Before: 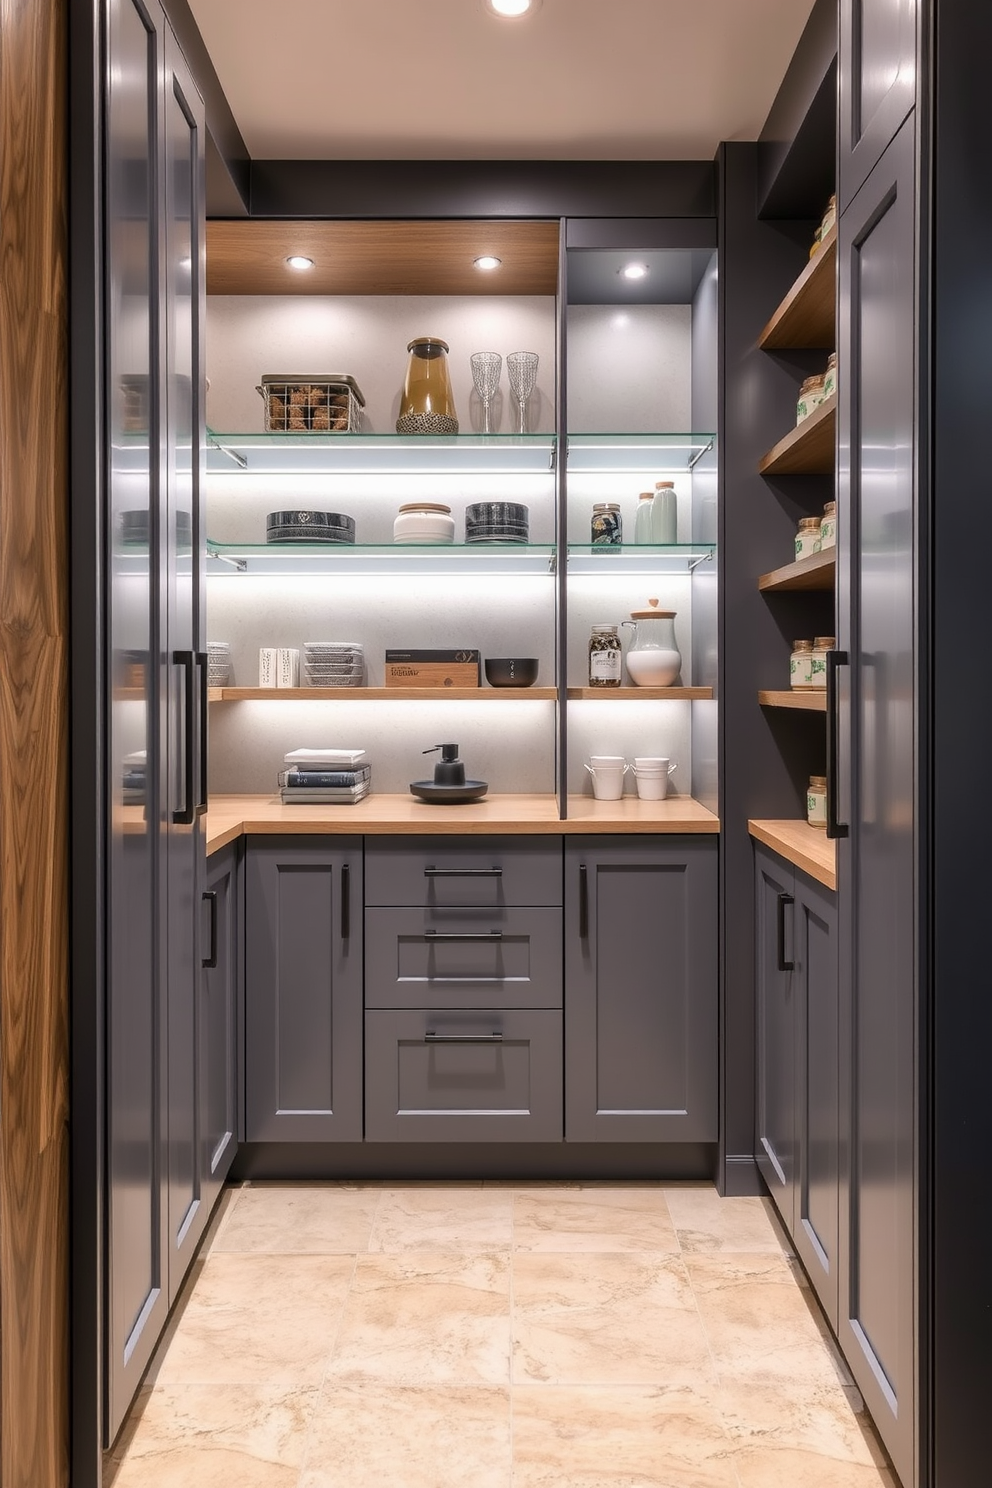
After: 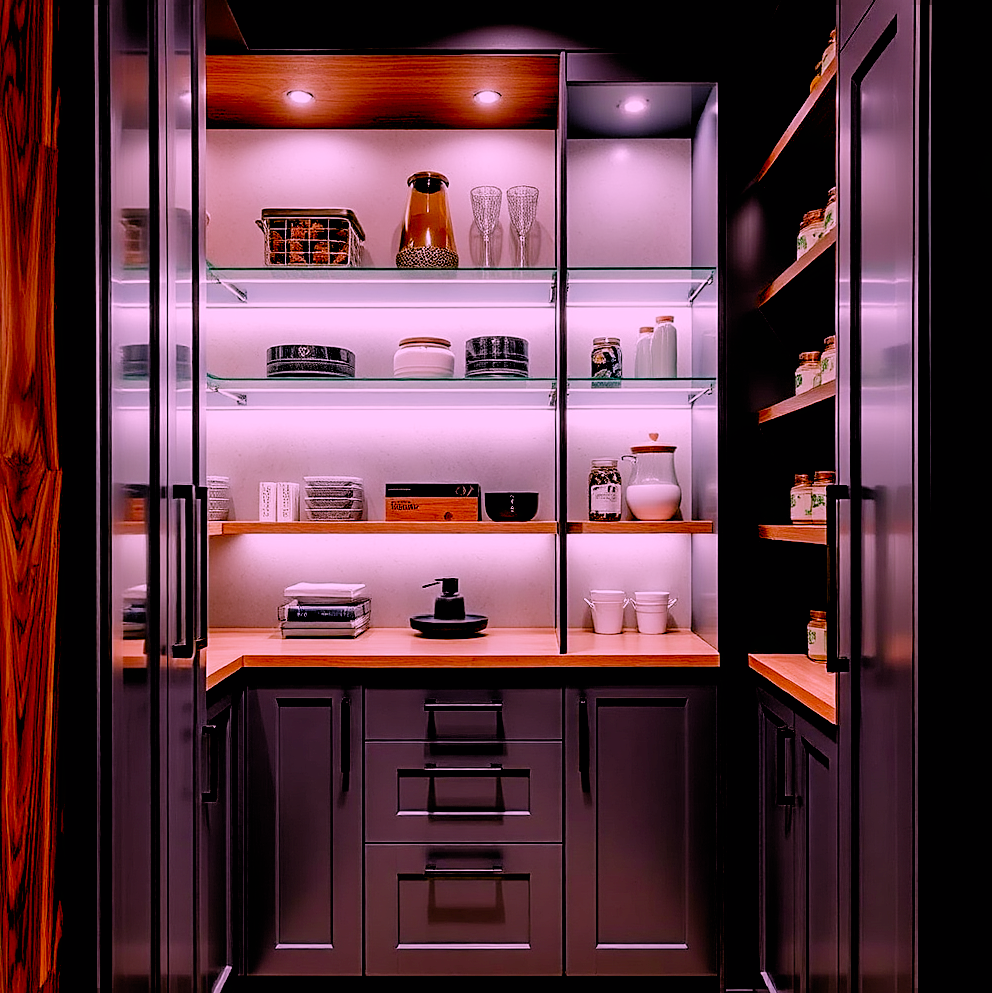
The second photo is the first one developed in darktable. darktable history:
exposure: black level correction 0.046, exposure -0.233 EV, compensate highlight preservation false
sharpen: on, module defaults
crop: top 11.163%, bottom 22.099%
color correction: highlights a* 18.73, highlights b* -11.47, saturation 1.66
filmic rgb: black relative exposure -4.91 EV, white relative exposure 2.82 EV, hardness 3.69, add noise in highlights 0.002, preserve chrominance no, color science v3 (2019), use custom middle-gray values true, iterations of high-quality reconstruction 0, contrast in highlights soft
